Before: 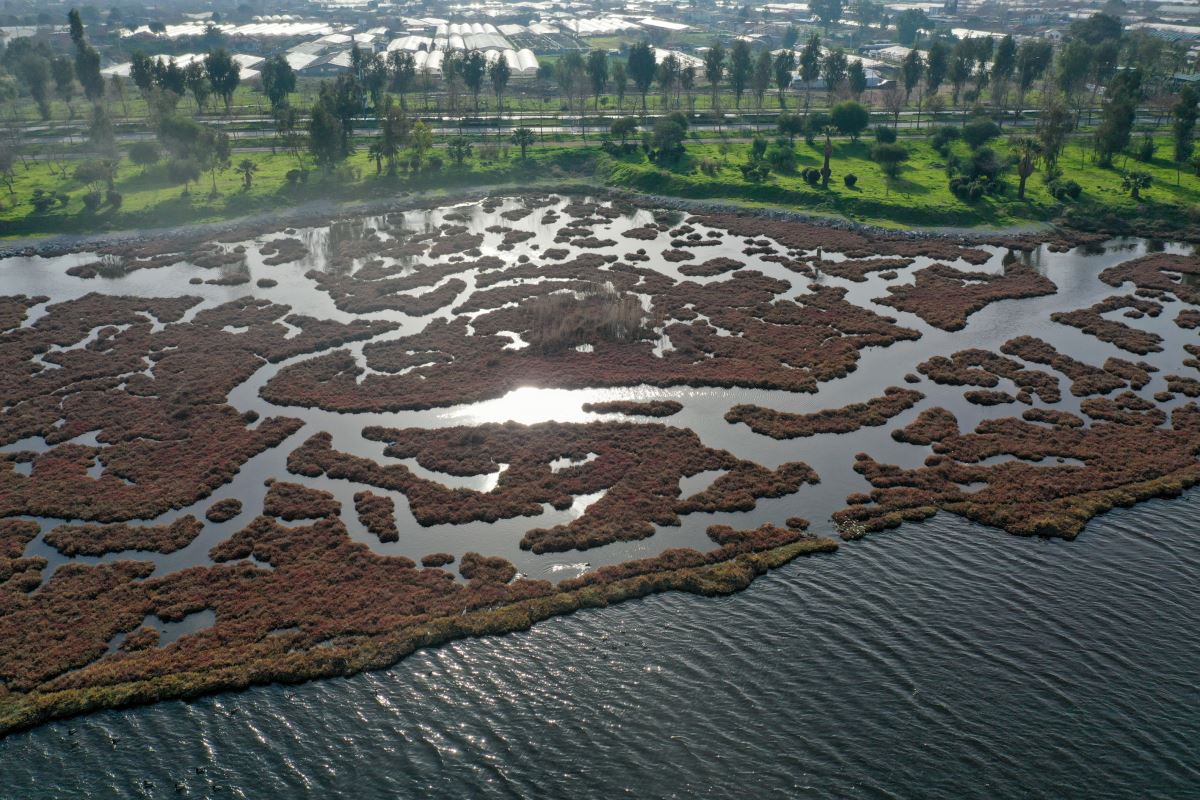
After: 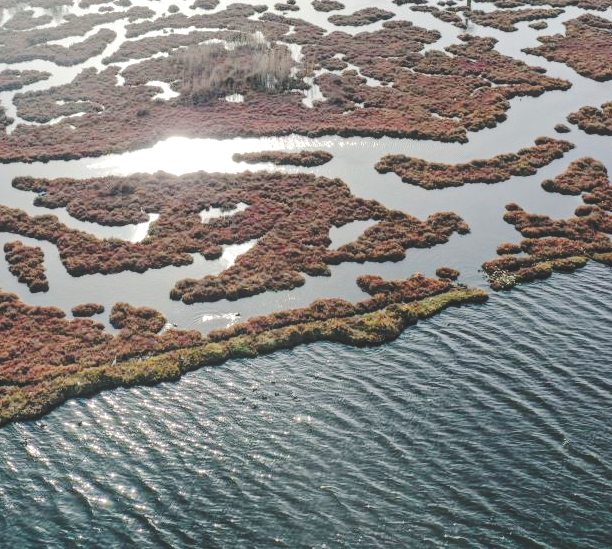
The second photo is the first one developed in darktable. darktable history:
tone equalizer: -8 EV 0.995 EV, -7 EV 0.997 EV, -6 EV 0.969 EV, -5 EV 0.984 EV, -4 EV 0.996 EV, -3 EV 0.743 EV, -2 EV 0.483 EV, -1 EV 0.25 EV, edges refinement/feathering 500, mask exposure compensation -1.57 EV, preserve details no
base curve: curves: ch0 [(0, 0.024) (0.055, 0.065) (0.121, 0.166) (0.236, 0.319) (0.693, 0.726) (1, 1)], preserve colors none
crop and rotate: left 29.169%, top 31.278%, right 19.827%
local contrast: on, module defaults
